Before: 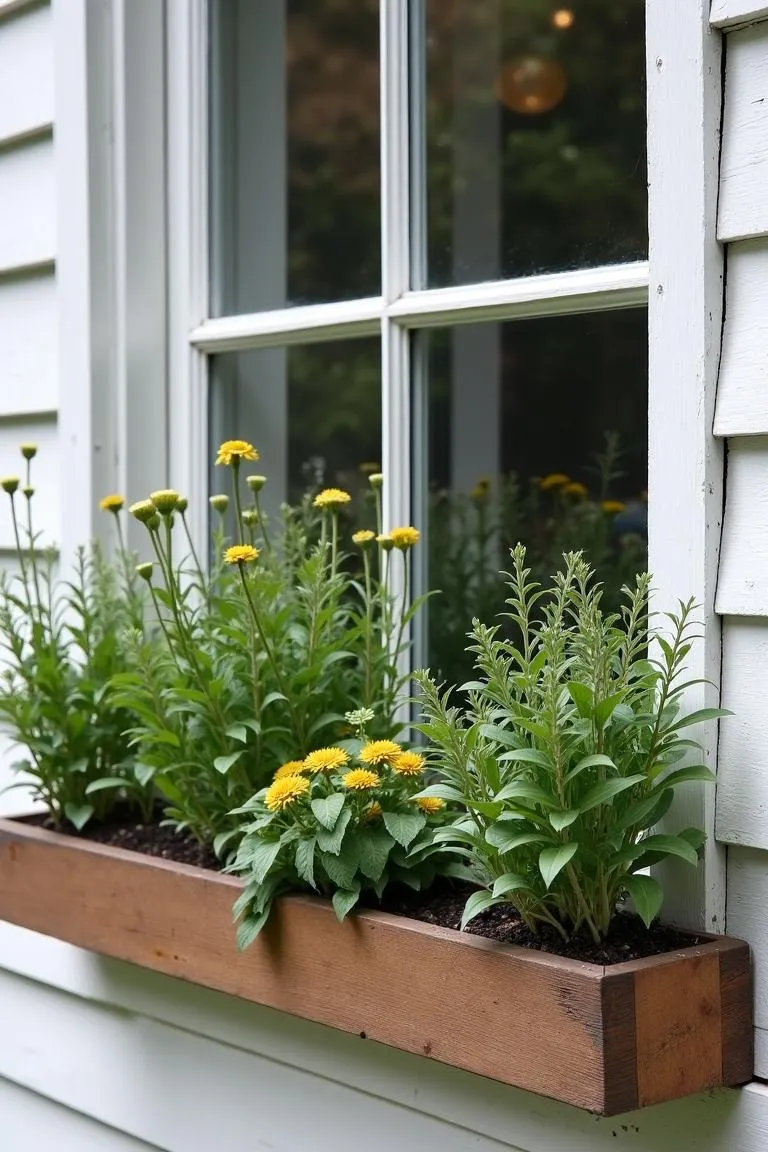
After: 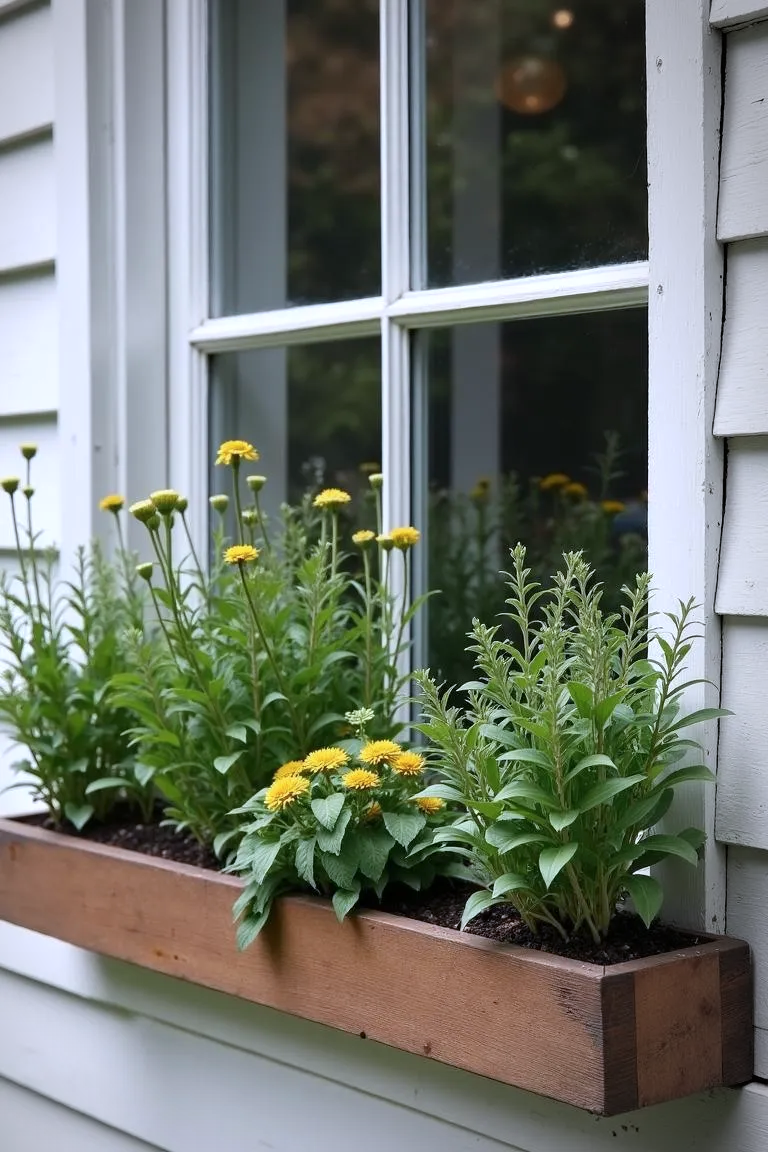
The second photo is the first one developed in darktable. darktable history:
vignetting: fall-off start 86.88%, center (-0.148, 0.02), automatic ratio true
color calibration: illuminant as shot in camera, x 0.358, y 0.373, temperature 4628.91 K, saturation algorithm version 1 (2020)
